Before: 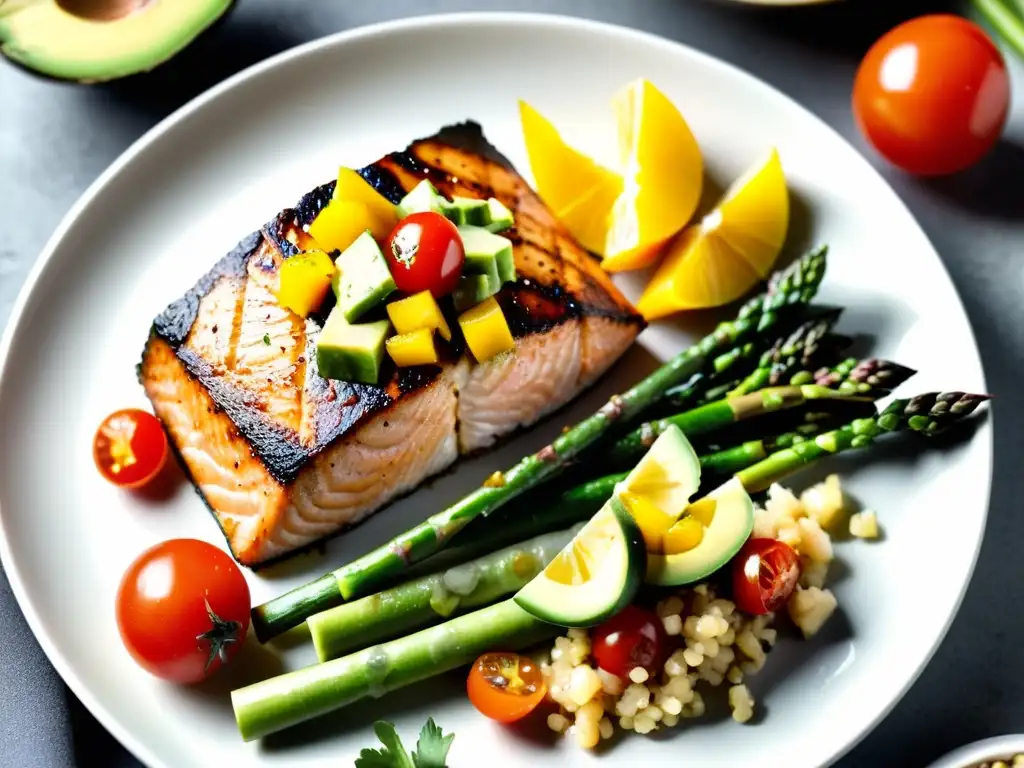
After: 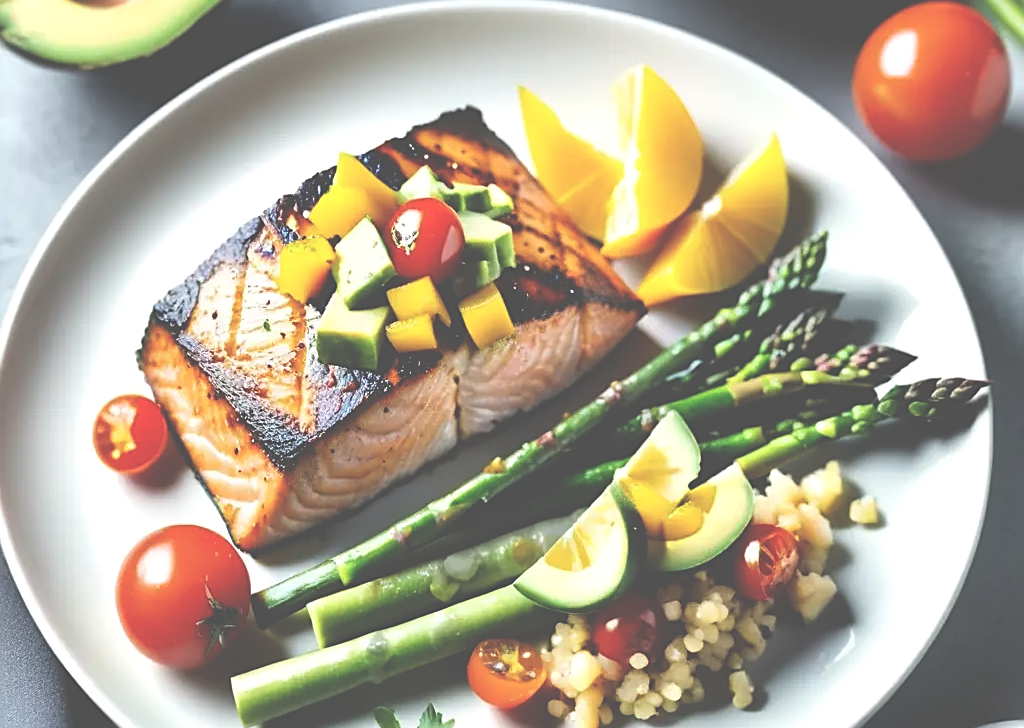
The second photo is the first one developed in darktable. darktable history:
exposure: black level correction -0.086, compensate highlight preservation false
sharpen: on, module defaults
shadows and highlights: shadows 11.74, white point adjustment 1.27, highlights -0.409, soften with gaussian
crop and rotate: top 1.93%, bottom 3.198%
